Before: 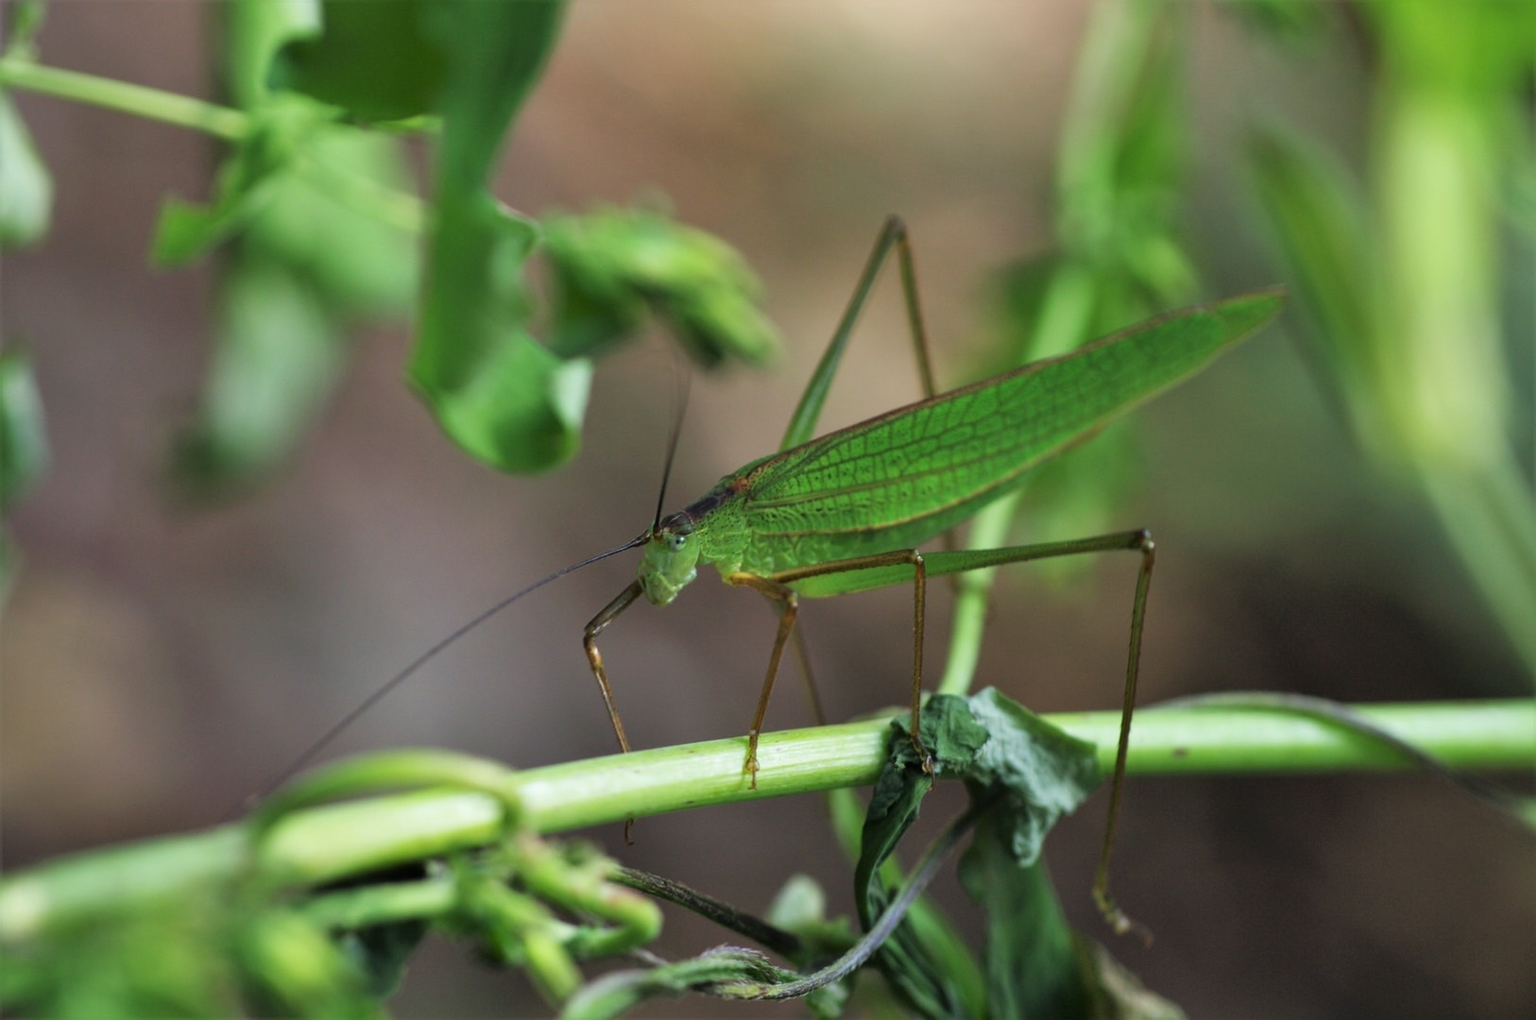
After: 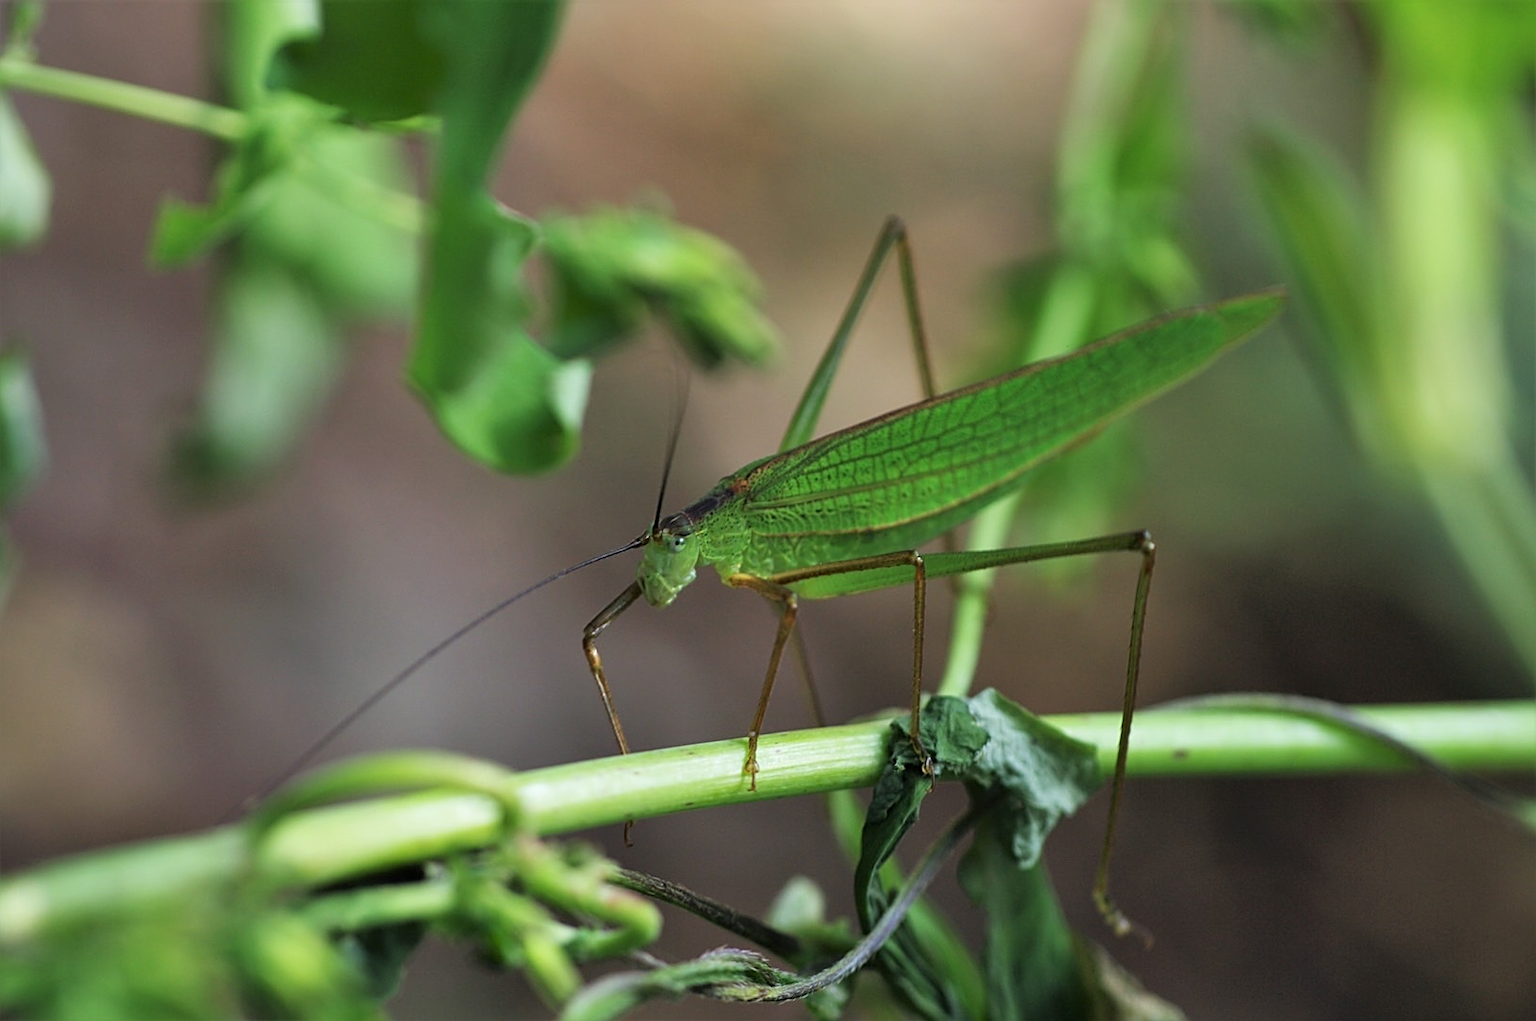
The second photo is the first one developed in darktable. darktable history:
sharpen: on, module defaults
crop and rotate: left 0.155%, bottom 0%
